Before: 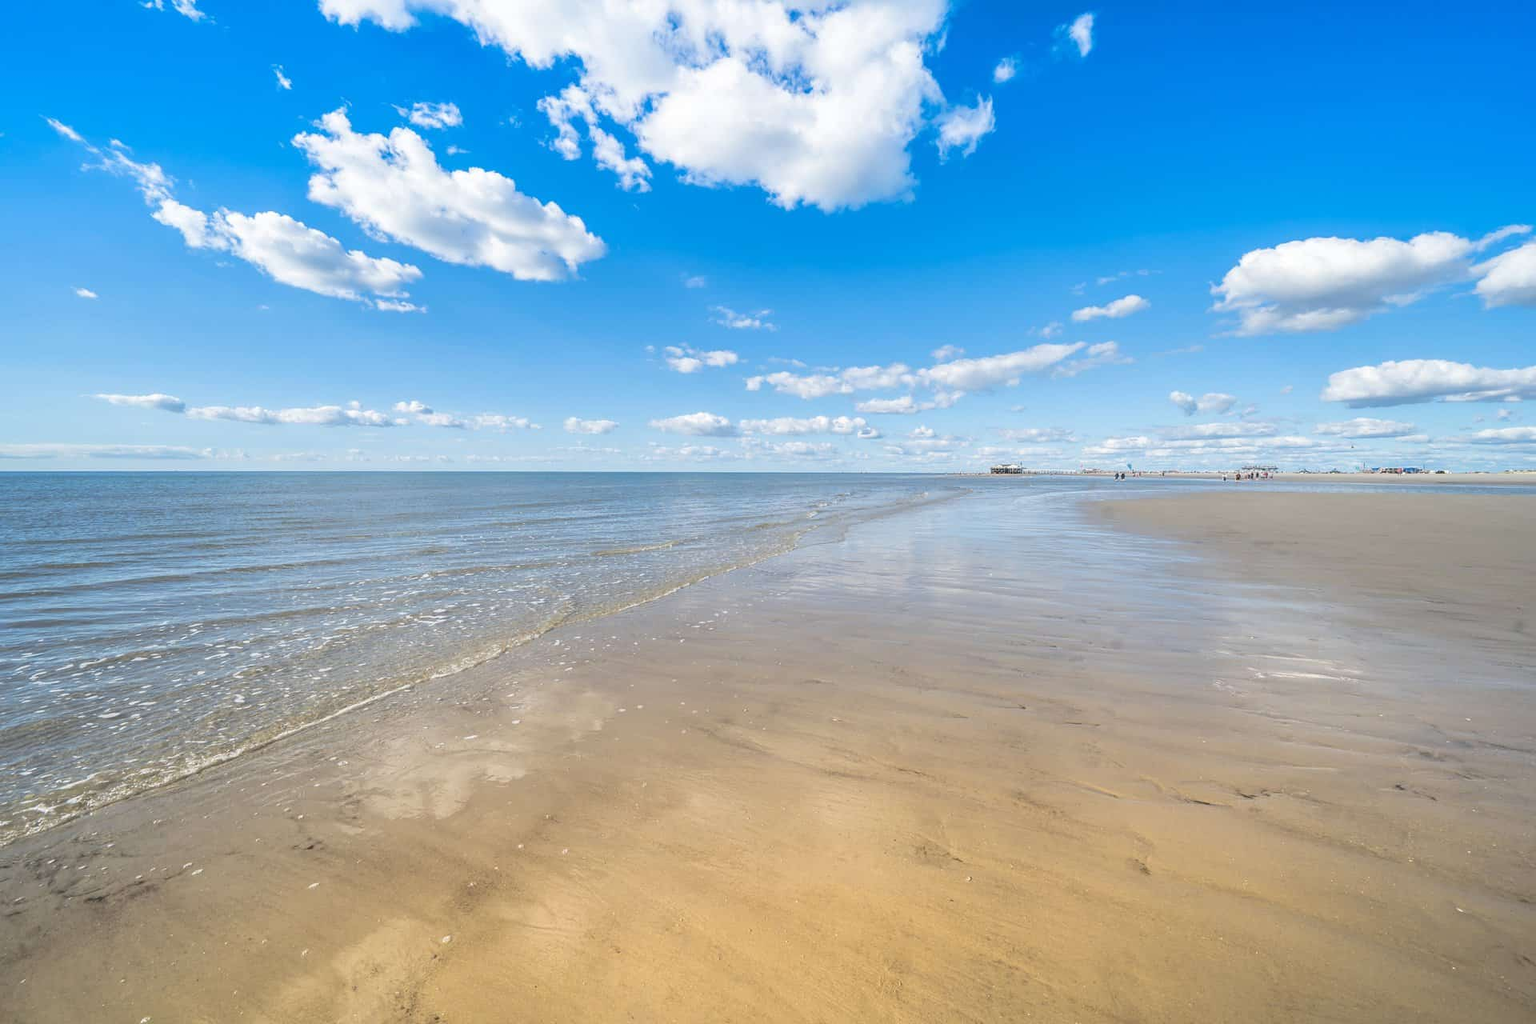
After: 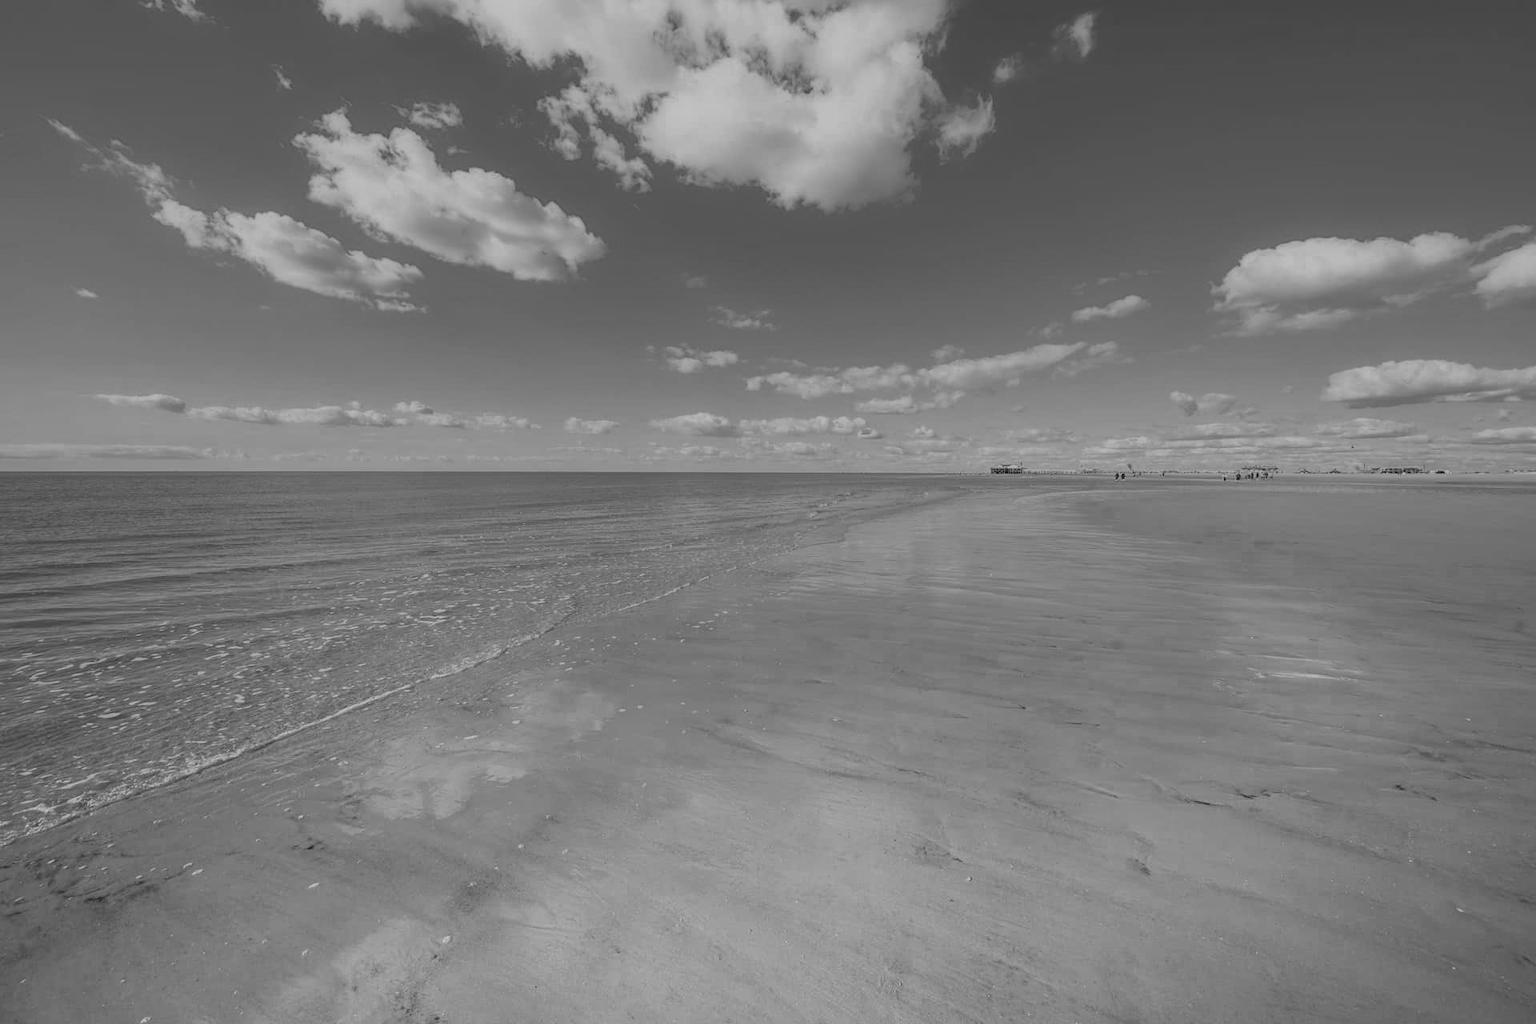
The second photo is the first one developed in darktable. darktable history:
monochrome: a 79.32, b 81.83, size 1.1
color zones: curves: ch0 [(0.035, 0.242) (0.25, 0.5) (0.384, 0.214) (0.488, 0.255) (0.75, 0.5)]; ch1 [(0.063, 0.379) (0.25, 0.5) (0.354, 0.201) (0.489, 0.085) (0.729, 0.271)]; ch2 [(0.25, 0.5) (0.38, 0.517) (0.442, 0.51) (0.735, 0.456)]
haze removal: strength 0.12, distance 0.25, compatibility mode true, adaptive false
